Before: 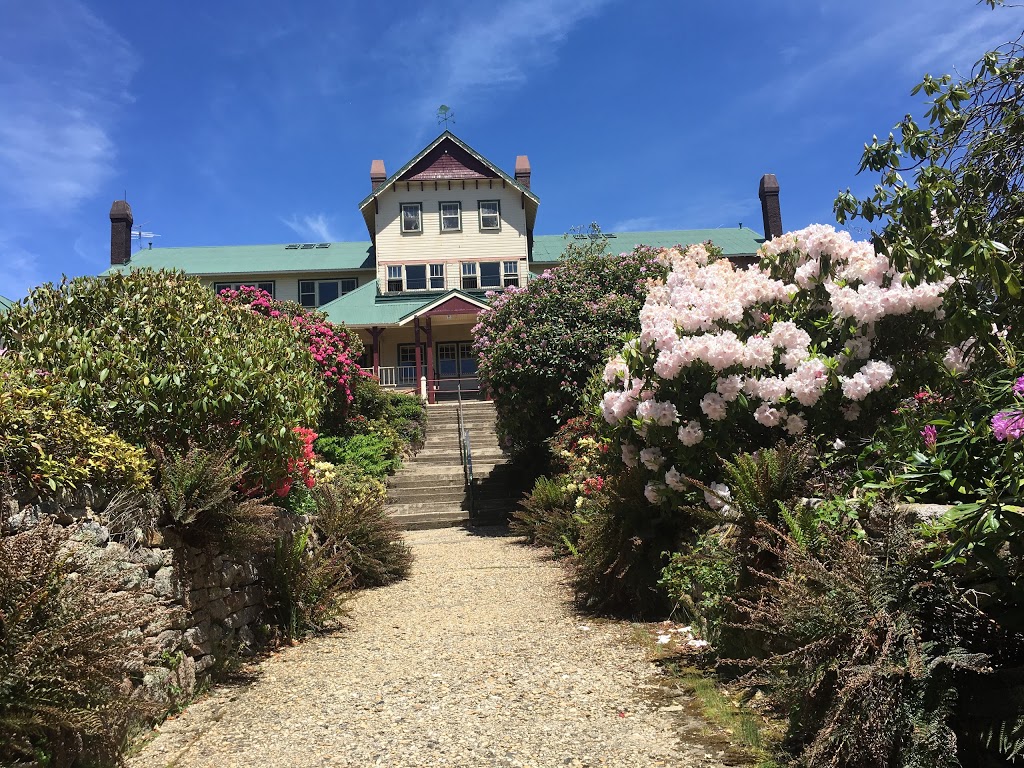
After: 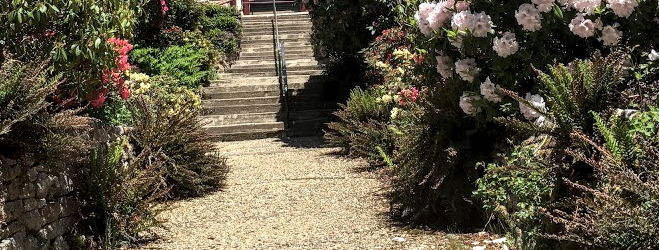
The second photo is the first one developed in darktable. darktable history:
local contrast: detail 156%
crop: left 18.073%, top 50.654%, right 17.499%, bottom 16.79%
